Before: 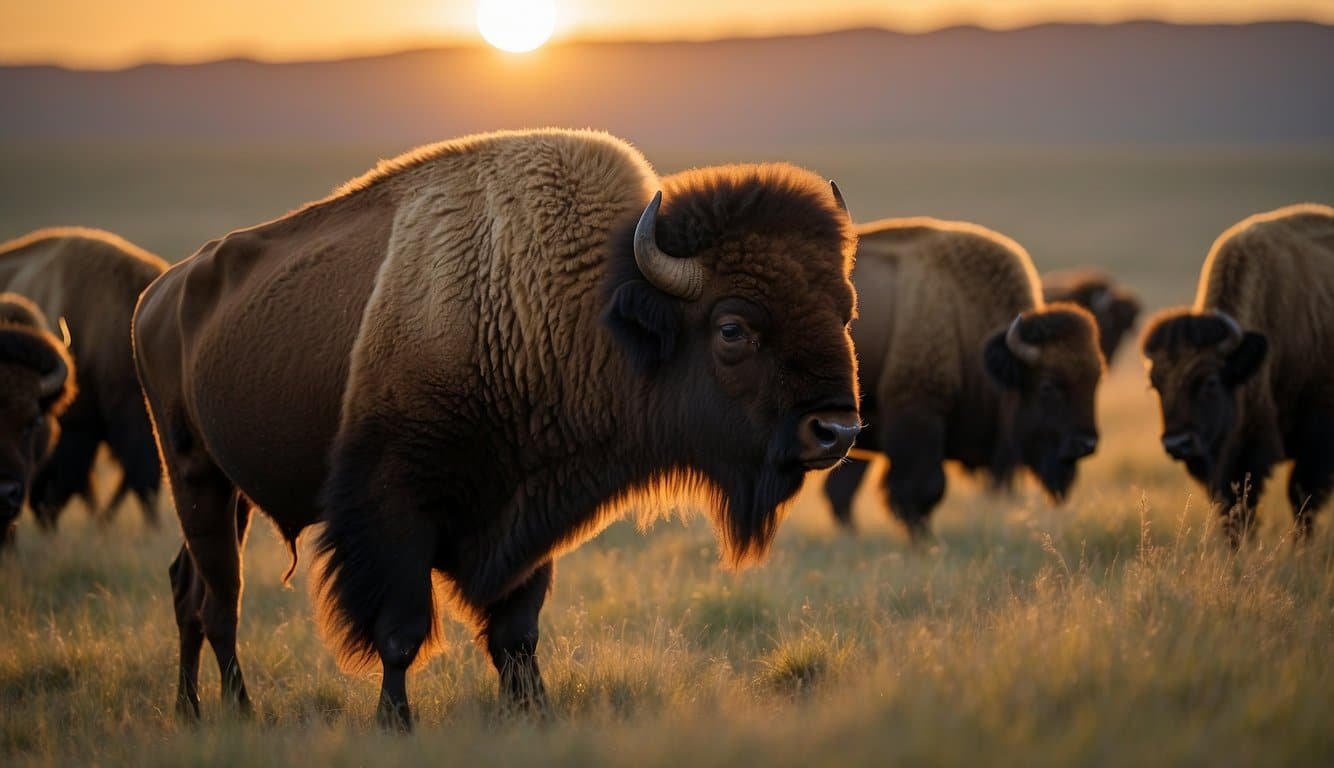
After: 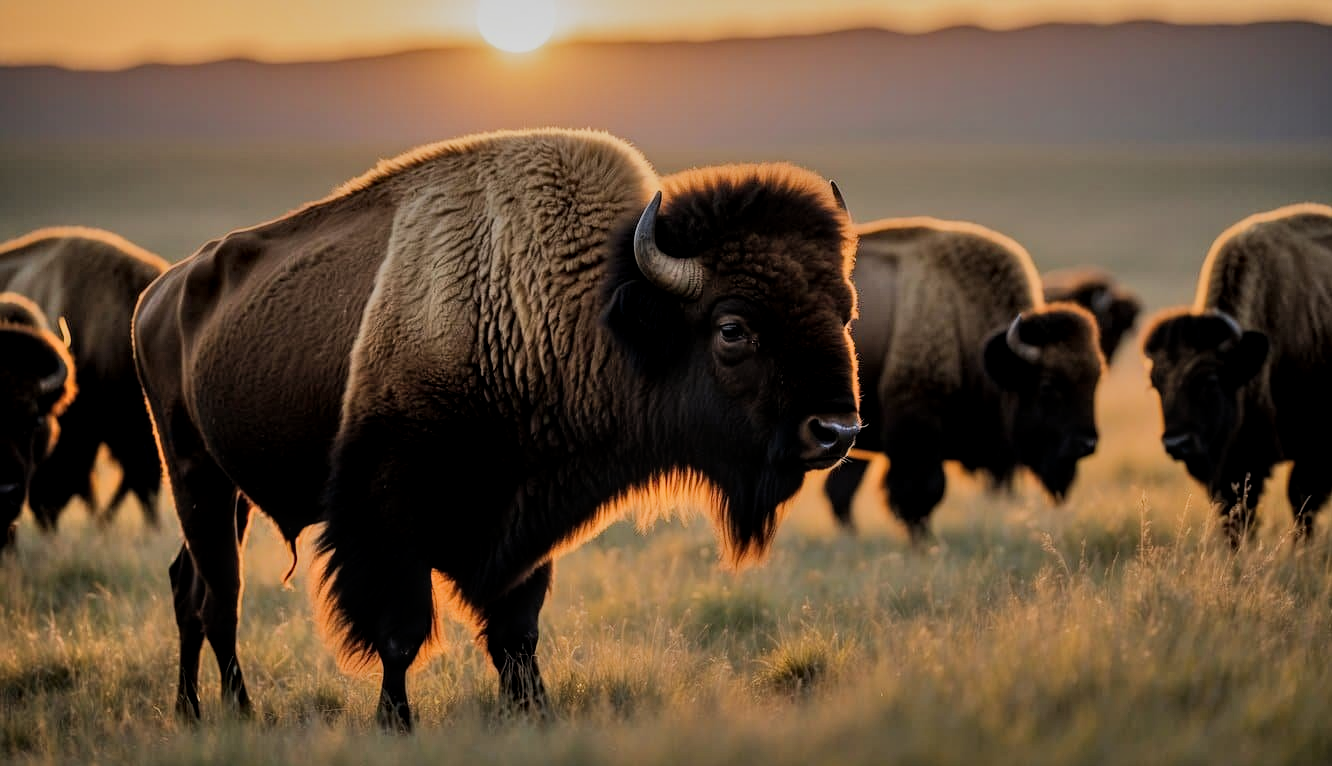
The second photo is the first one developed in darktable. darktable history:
filmic rgb: black relative exposure -7.65 EV, white relative exposure 4.56 EV, hardness 3.61, contrast 1.05
shadows and highlights: soften with gaussian
crop: top 0.05%, bottom 0.098%
local contrast: on, module defaults
